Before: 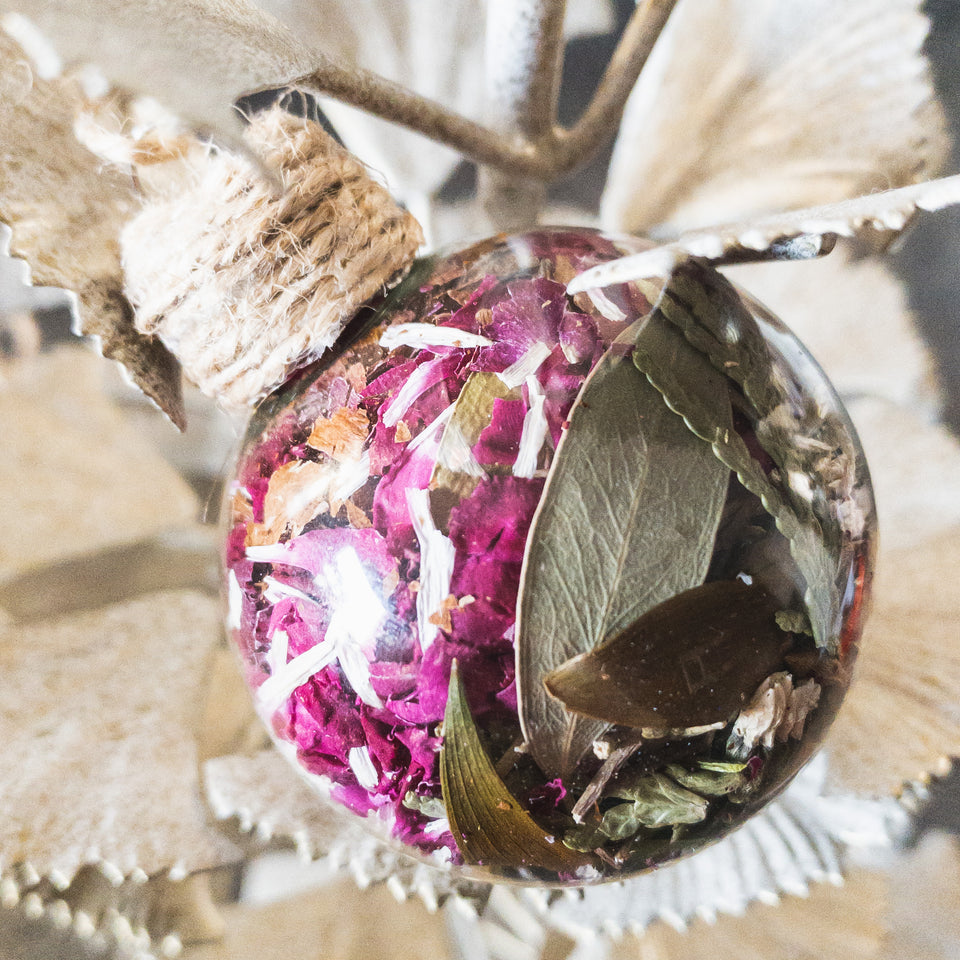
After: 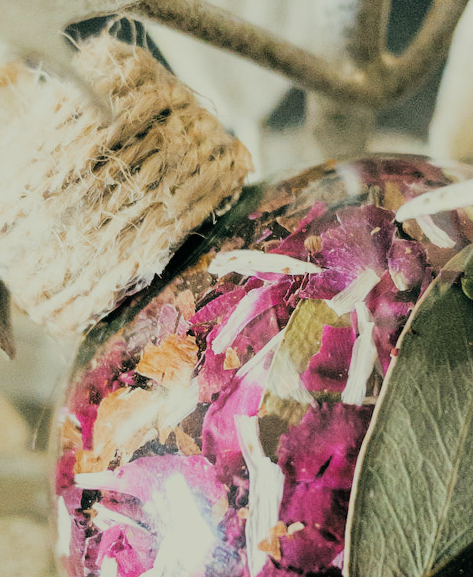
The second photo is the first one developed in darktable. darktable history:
crop: left 17.835%, top 7.675%, right 32.881%, bottom 32.213%
filmic rgb: black relative exposure -4.58 EV, white relative exposure 4.8 EV, threshold 3 EV, hardness 2.36, latitude 36.07%, contrast 1.048, highlights saturation mix 1.32%, shadows ↔ highlights balance 1.25%, color science v4 (2020), enable highlight reconstruction true
color balance: lift [1.005, 0.99, 1.007, 1.01], gamma [1, 1.034, 1.032, 0.966], gain [0.873, 1.055, 1.067, 0.933]
